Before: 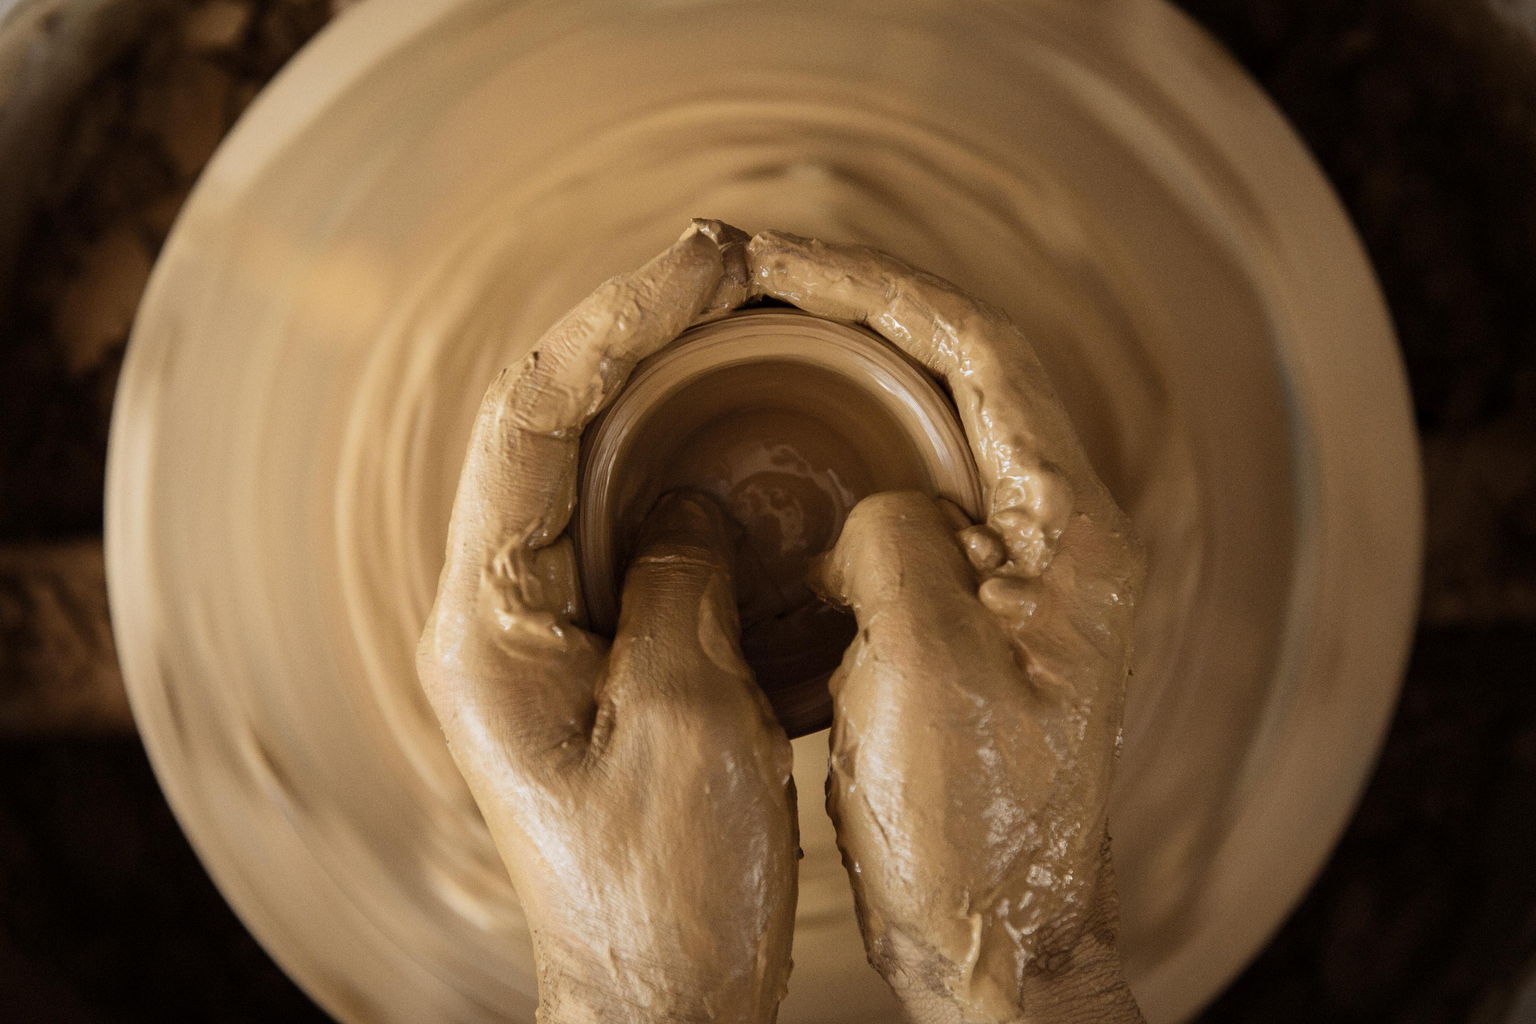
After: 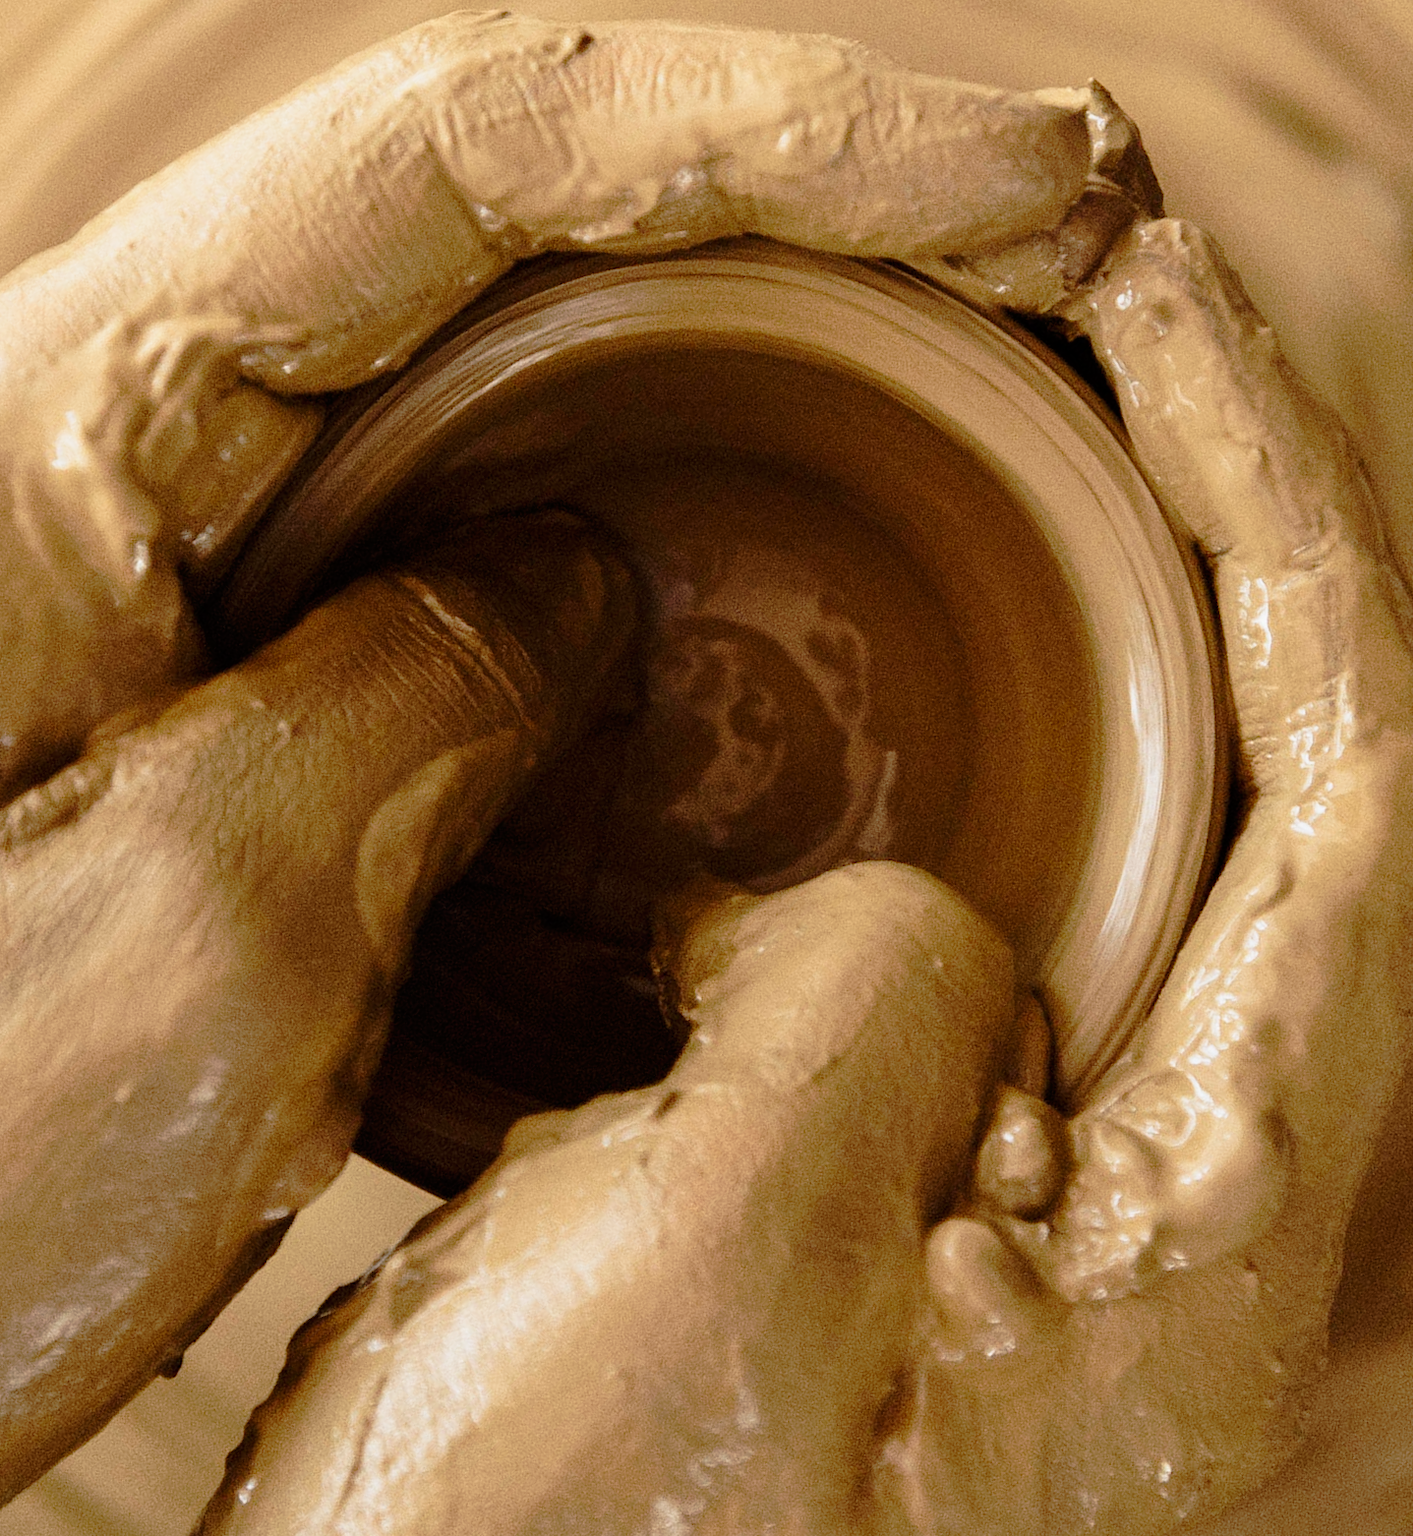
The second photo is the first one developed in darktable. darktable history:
crop and rotate: angle -45.25°, top 16.419%, right 0.831%, bottom 11.715%
tone curve: curves: ch0 [(0, 0) (0.062, 0.023) (0.168, 0.142) (0.359, 0.44) (0.469, 0.544) (0.634, 0.722) (0.839, 0.909) (0.998, 0.978)]; ch1 [(0, 0) (0.437, 0.453) (0.472, 0.47) (0.502, 0.504) (0.527, 0.546) (0.568, 0.619) (0.608, 0.665) (0.669, 0.748) (0.859, 0.899) (1, 1)]; ch2 [(0, 0) (0.33, 0.301) (0.421, 0.443) (0.473, 0.501) (0.504, 0.504) (0.535, 0.564) (0.575, 0.625) (0.608, 0.676) (1, 1)], preserve colors none
